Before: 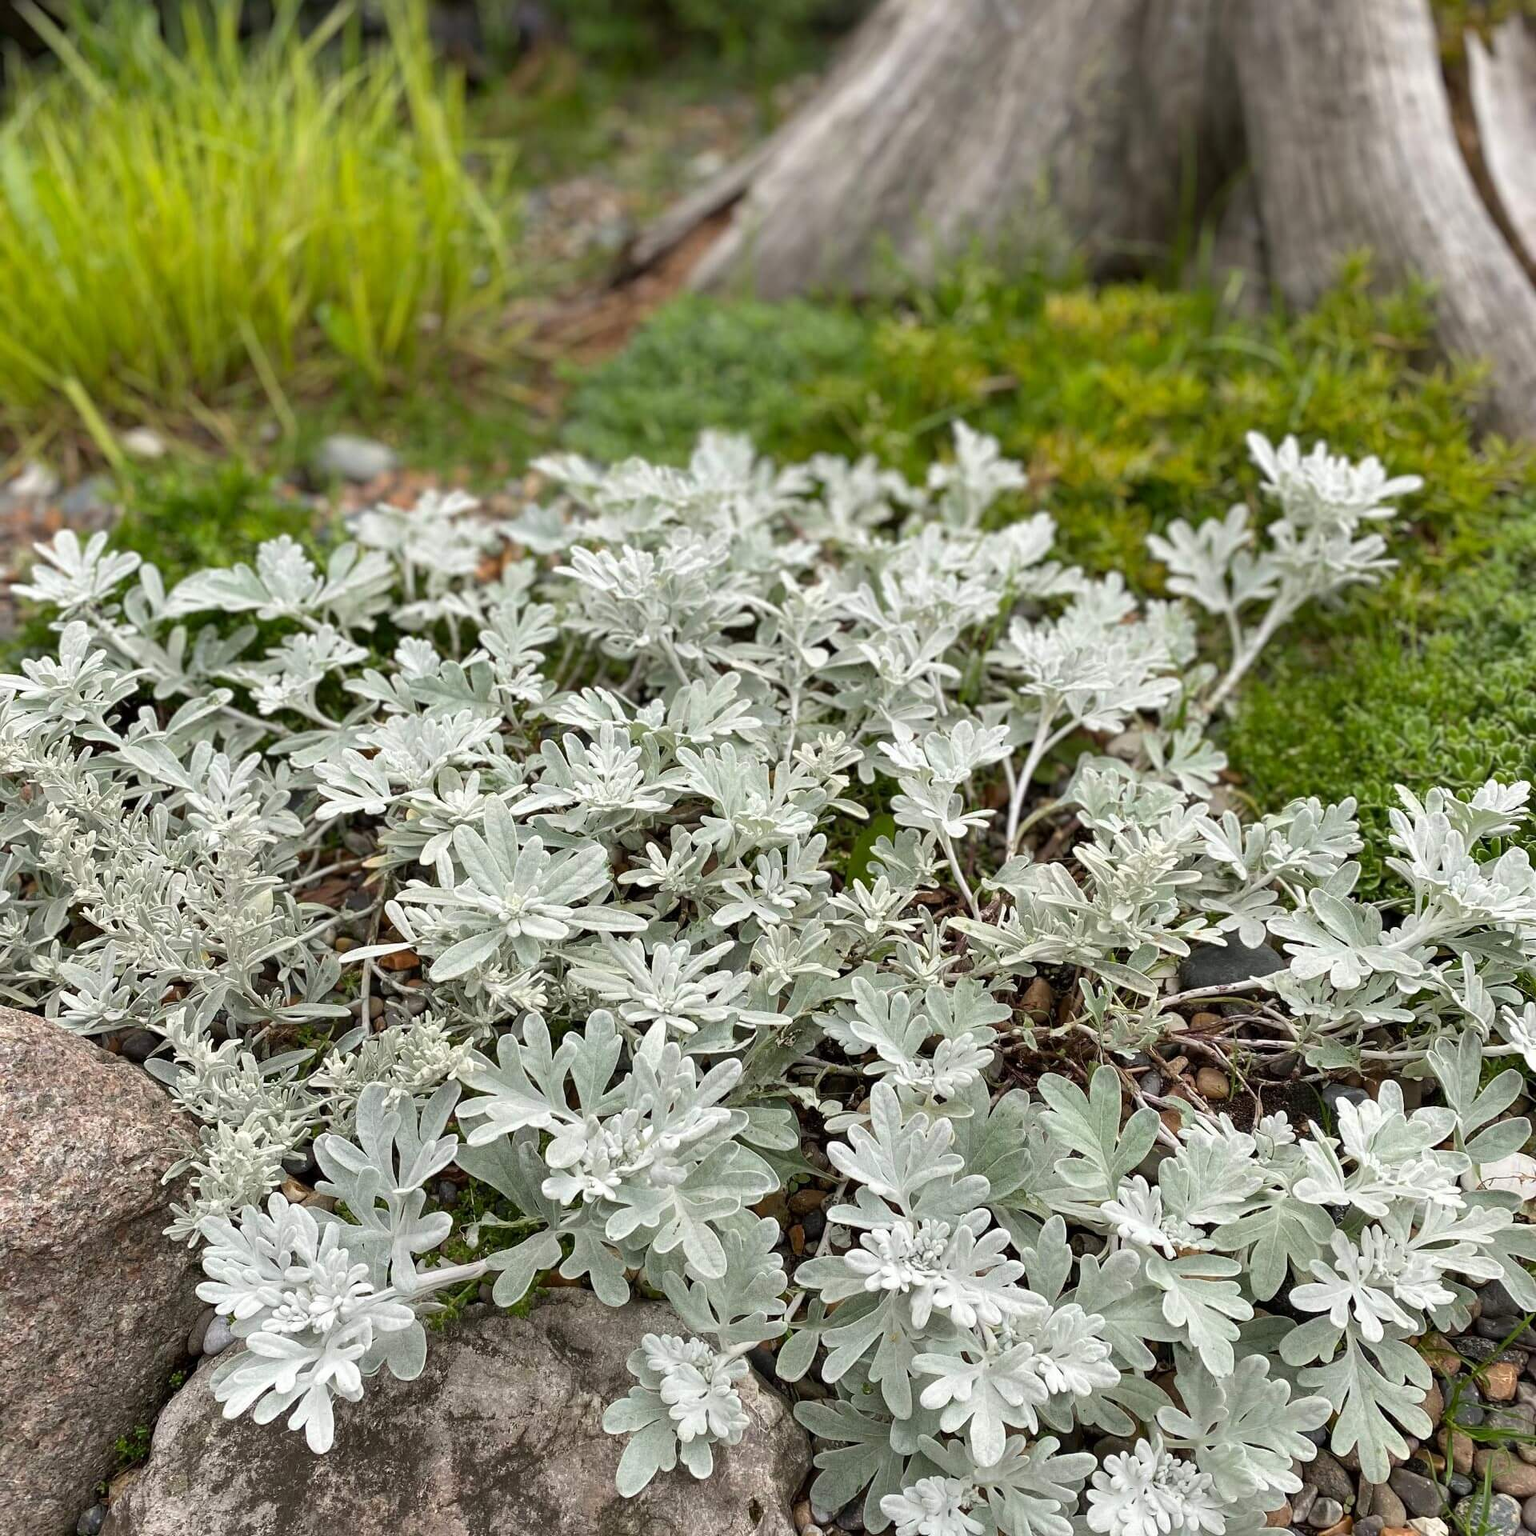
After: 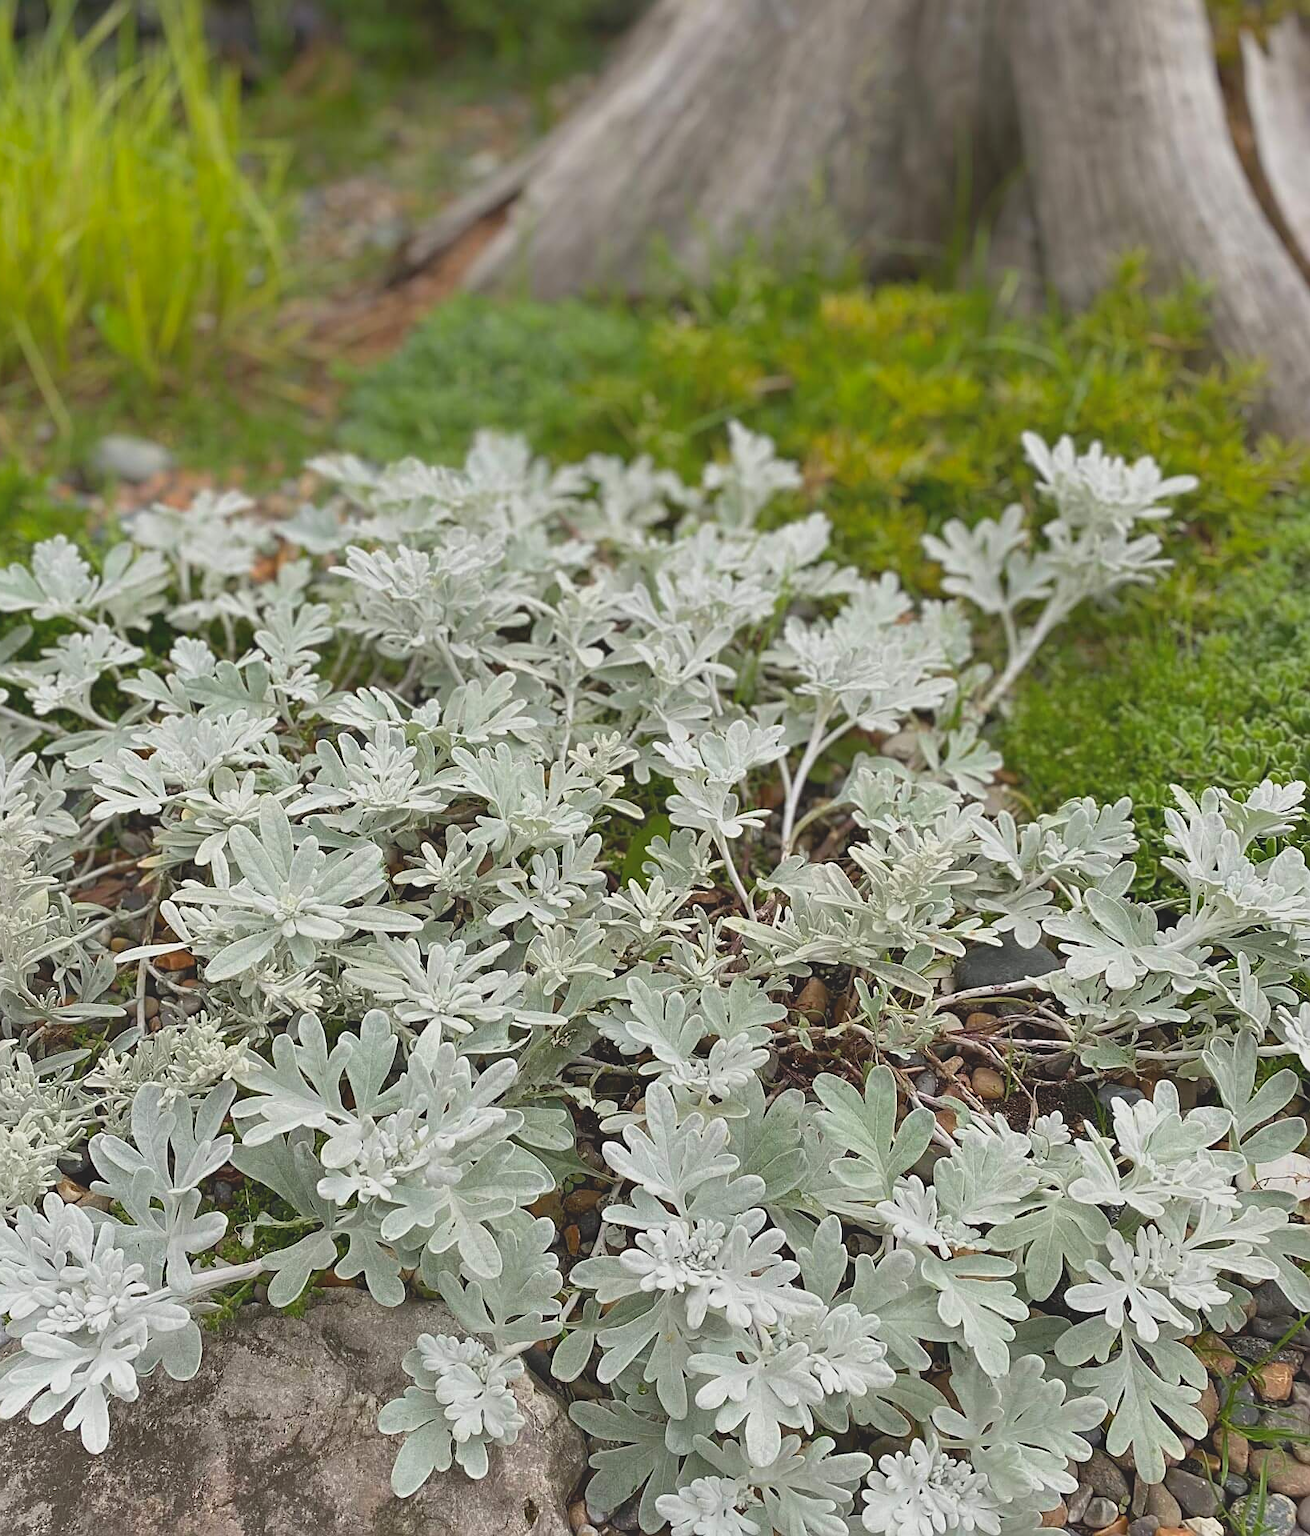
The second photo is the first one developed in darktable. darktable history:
sharpen: on, module defaults
crop and rotate: left 14.652%
local contrast: detail 69%
